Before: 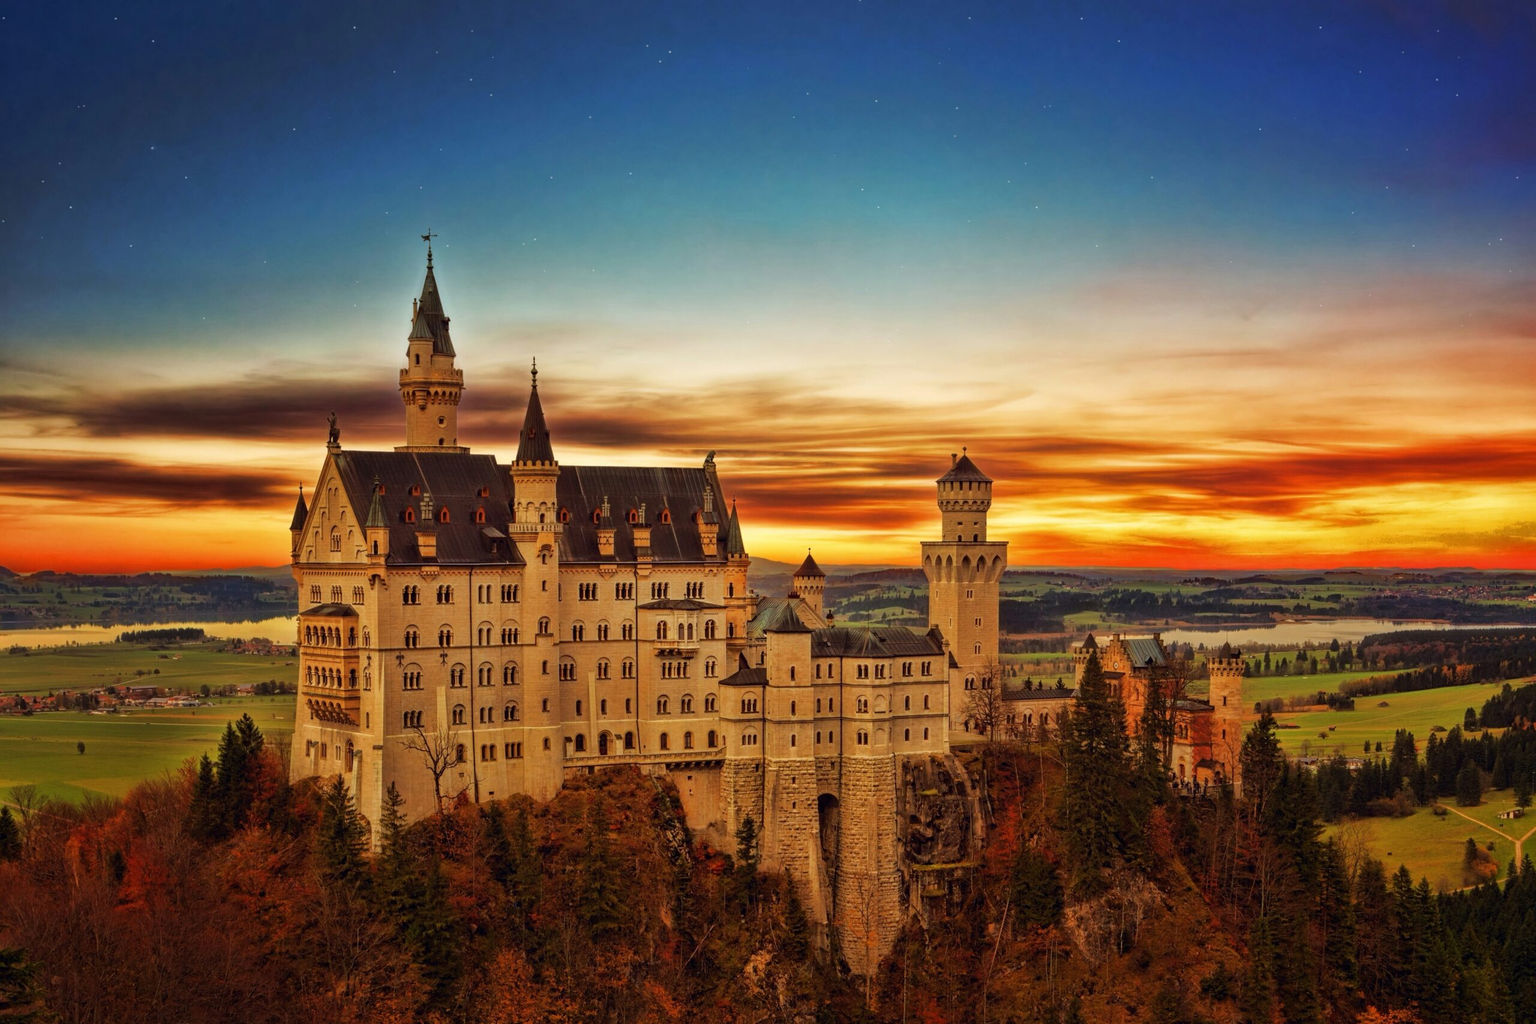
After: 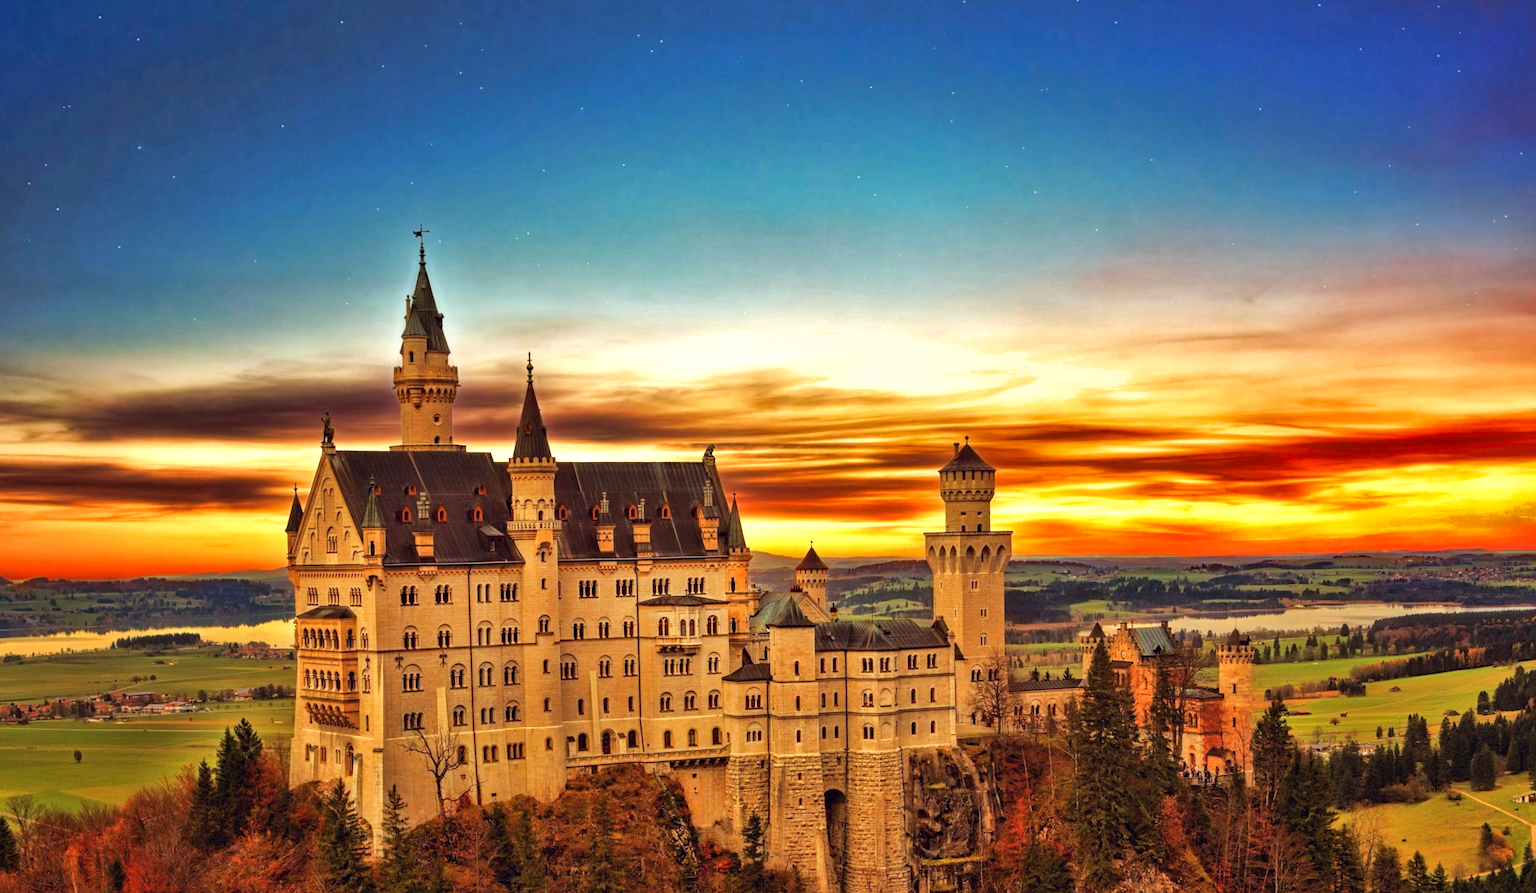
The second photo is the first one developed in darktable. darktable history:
crop and rotate: top 0%, bottom 11.49%
exposure: exposure 0.64 EV, compensate highlight preservation false
shadows and highlights: soften with gaussian
haze removal: compatibility mode true, adaptive false
rotate and perspective: rotation -1°, crop left 0.011, crop right 0.989, crop top 0.025, crop bottom 0.975
